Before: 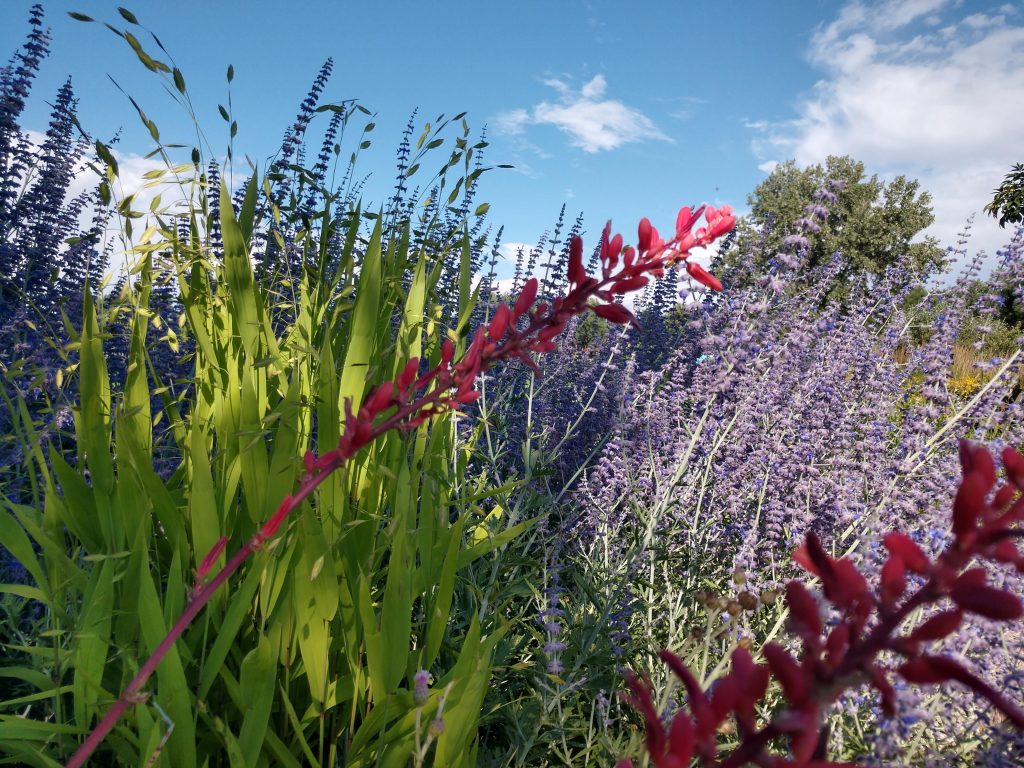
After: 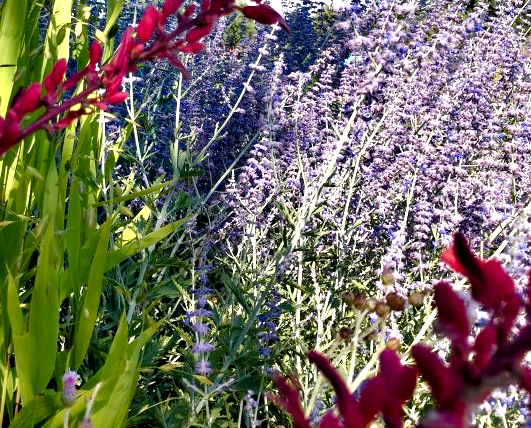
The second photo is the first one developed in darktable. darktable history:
exposure: exposure 0.691 EV, compensate highlight preservation false
crop: left 34.406%, top 38.958%, right 13.727%, bottom 5.209%
contrast equalizer: octaves 7, y [[0.6 ×6], [0.55 ×6], [0 ×6], [0 ×6], [0 ×6]], mix 0.744
color balance rgb: perceptual saturation grading › global saturation 20%, perceptual saturation grading › highlights -25.355%, perceptual saturation grading › shadows 24.373%
